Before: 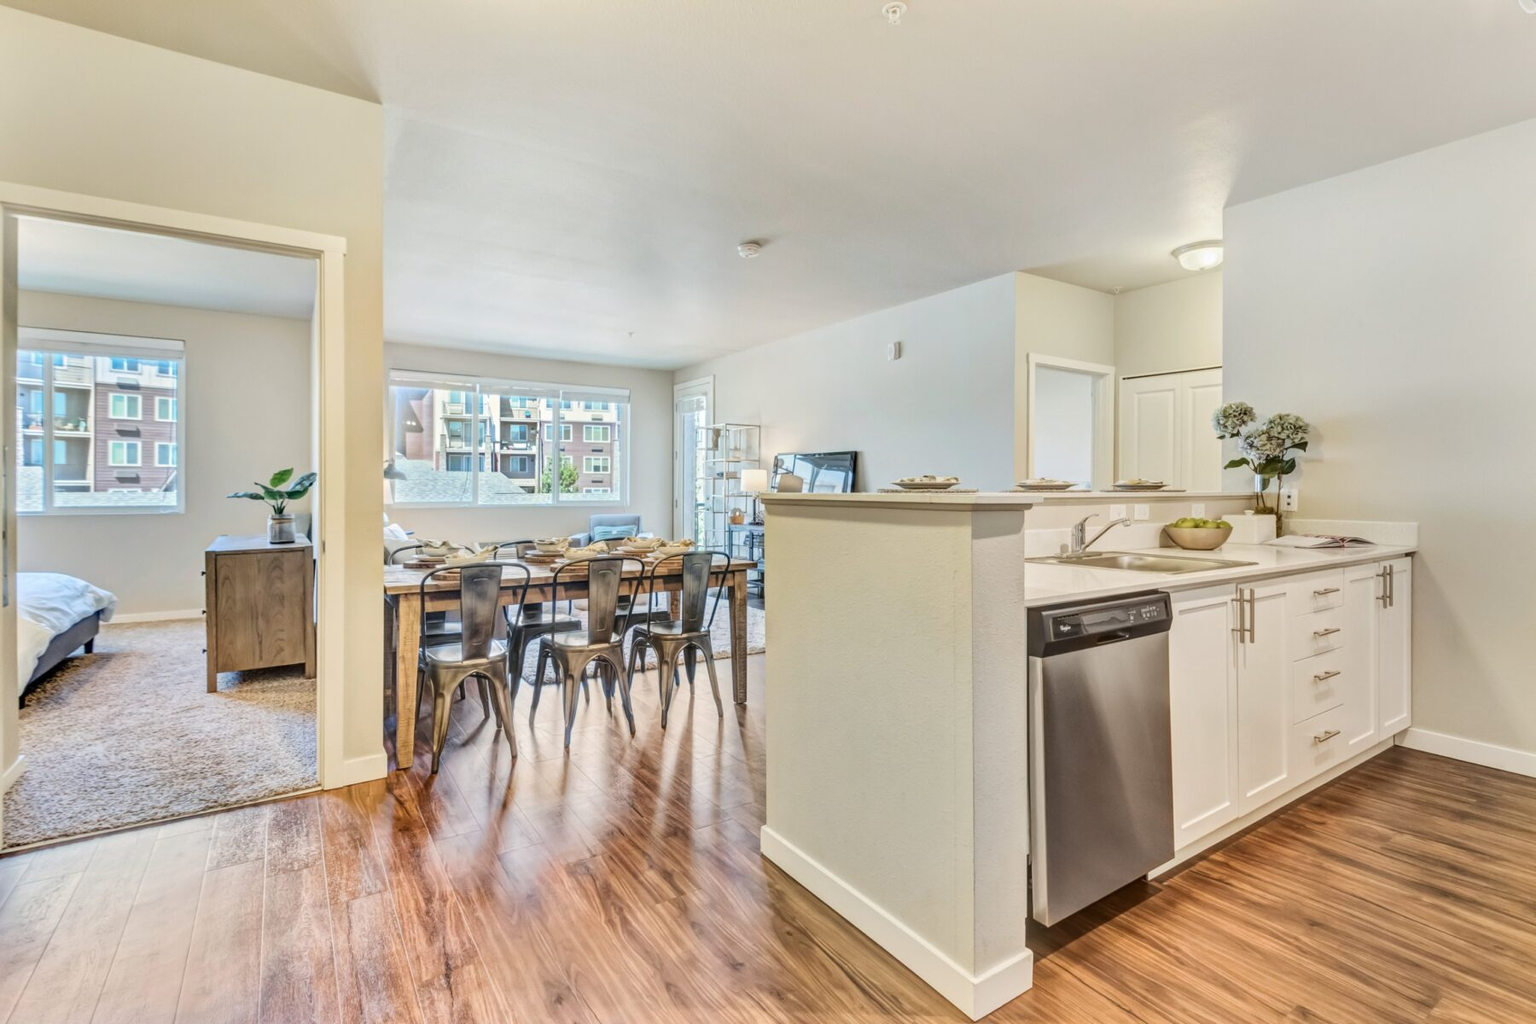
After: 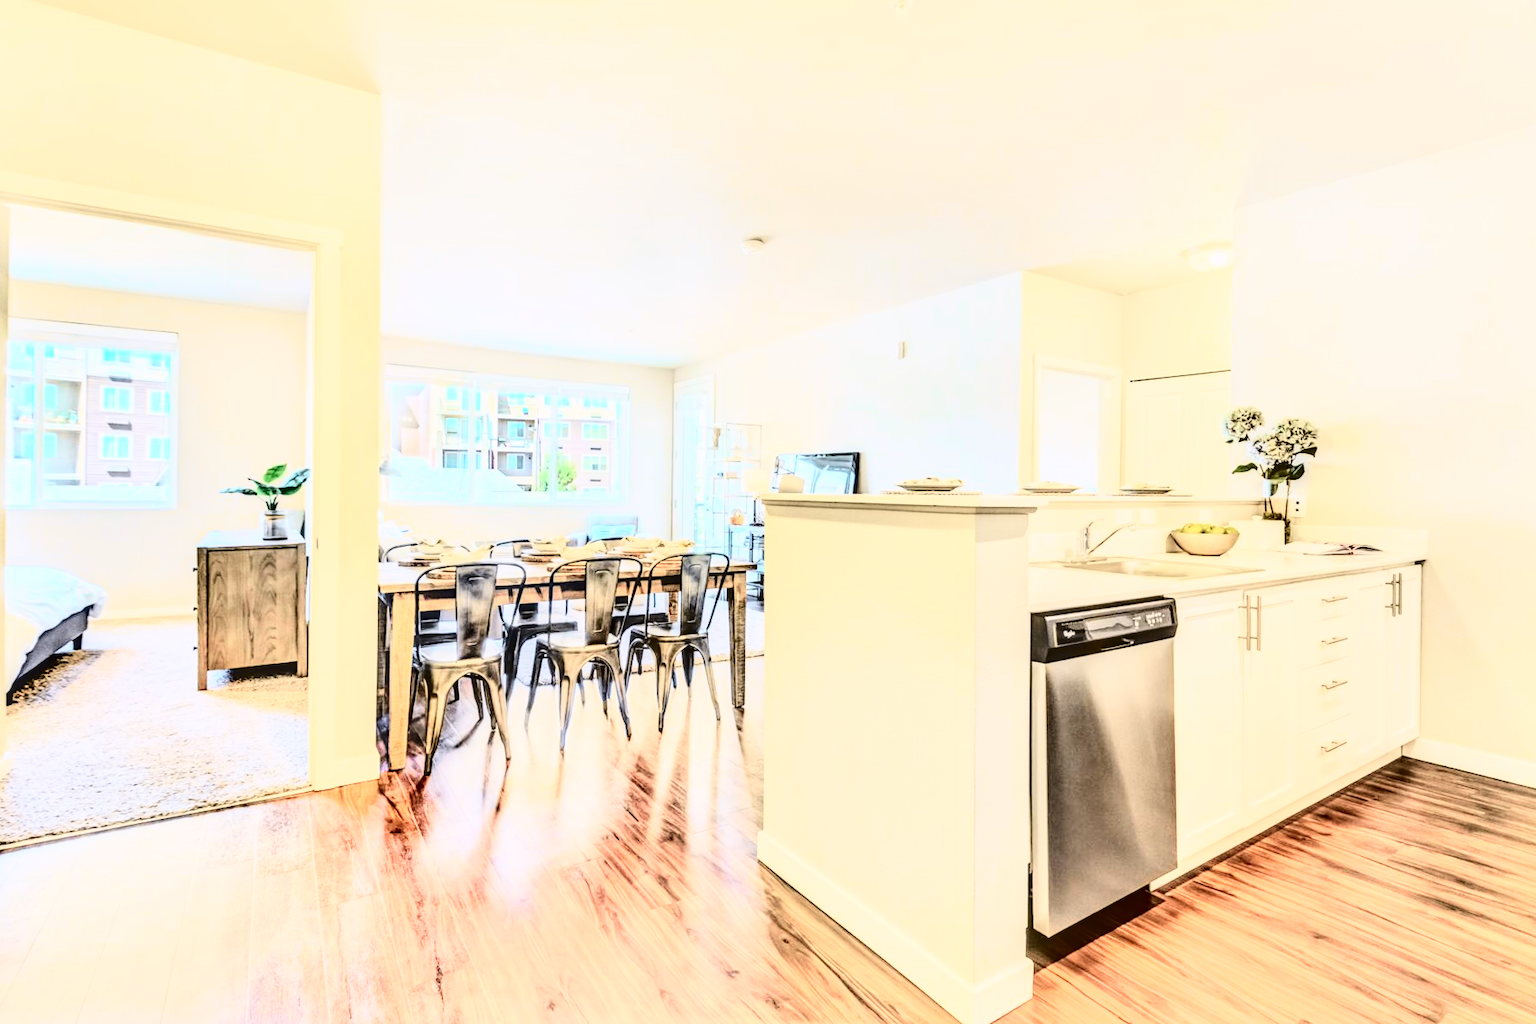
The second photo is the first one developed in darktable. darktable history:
contrast brightness saturation: contrast 0.28
base curve: curves: ch0 [(0, 0) (0.028, 0.03) (0.121, 0.232) (0.46, 0.748) (0.859, 0.968) (1, 1)]
crop and rotate: angle -0.568°
local contrast: detail 130%
tone curve: curves: ch0 [(0, 0.011) (0.053, 0.026) (0.174, 0.115) (0.398, 0.444) (0.673, 0.775) (0.829, 0.906) (0.991, 0.981)]; ch1 [(0, 0) (0.264, 0.22) (0.407, 0.373) (0.463, 0.457) (0.492, 0.501) (0.512, 0.513) (0.54, 0.543) (0.585, 0.617) (0.659, 0.686) (0.78, 0.8) (1, 1)]; ch2 [(0, 0) (0.438, 0.449) (0.473, 0.469) (0.503, 0.5) (0.523, 0.534) (0.562, 0.591) (0.612, 0.627) (0.701, 0.707) (1, 1)], color space Lab, independent channels, preserve colors none
